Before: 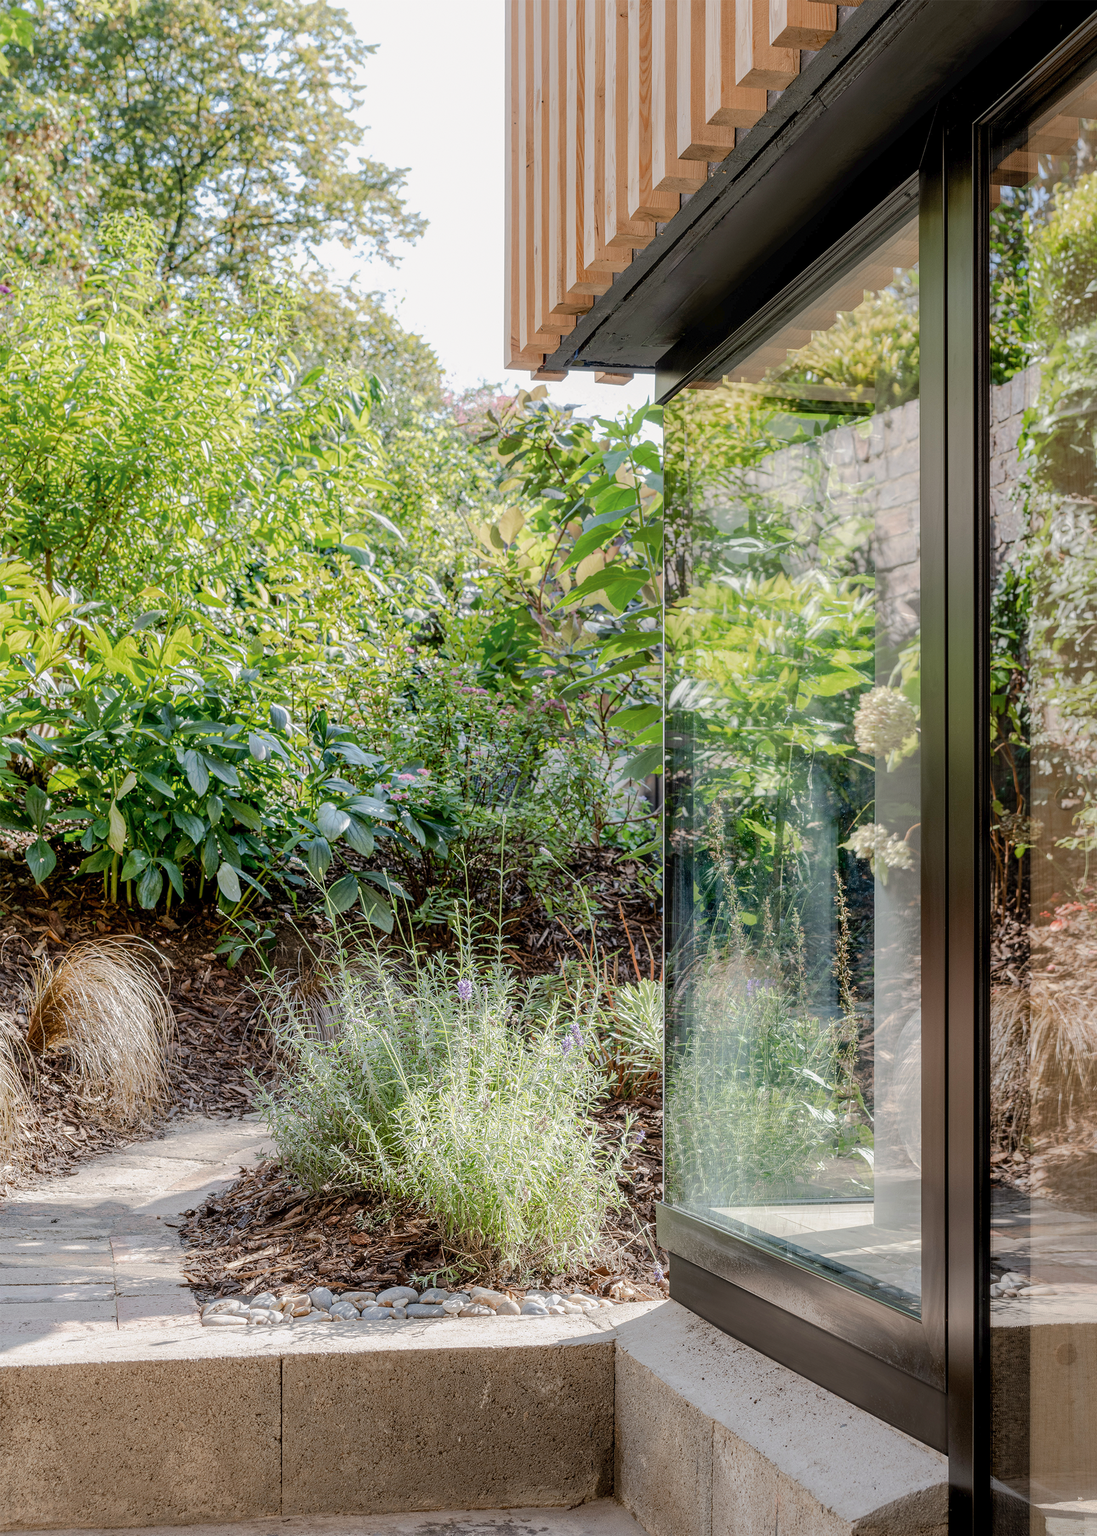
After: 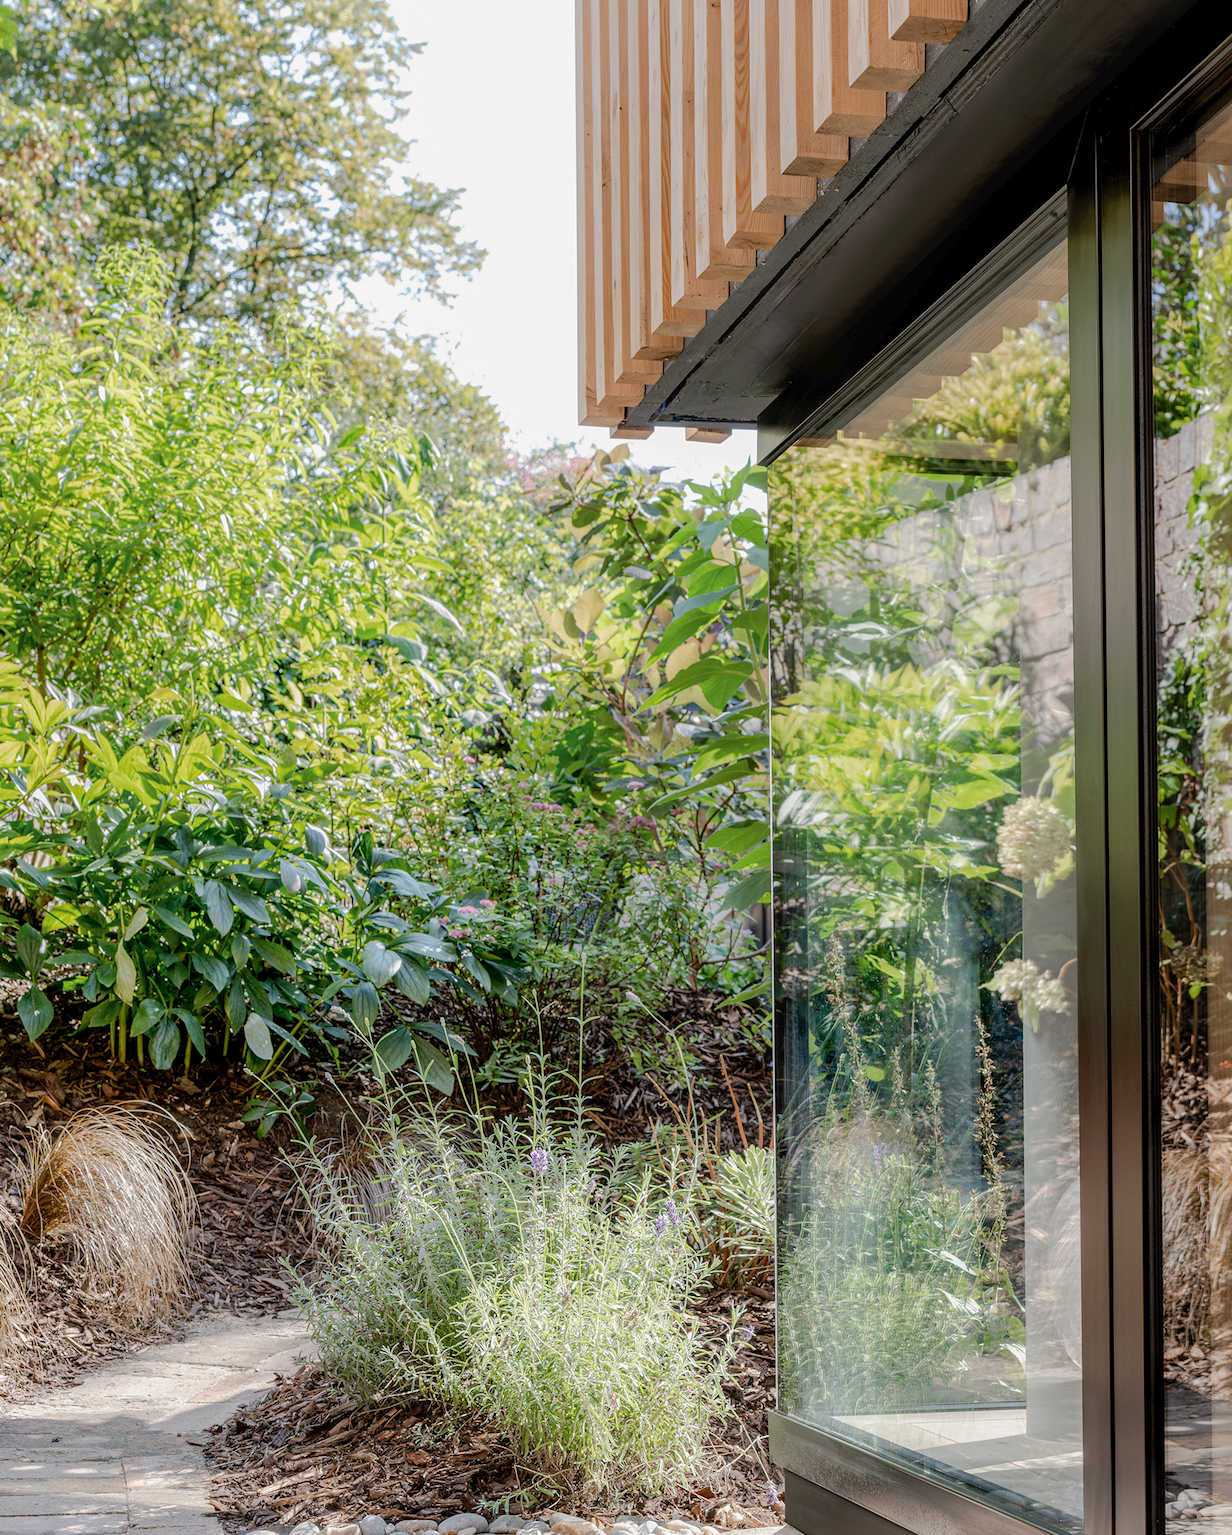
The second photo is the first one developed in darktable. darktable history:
crop and rotate: angle 0.586°, left 0.423%, right 3.362%, bottom 14.331%
